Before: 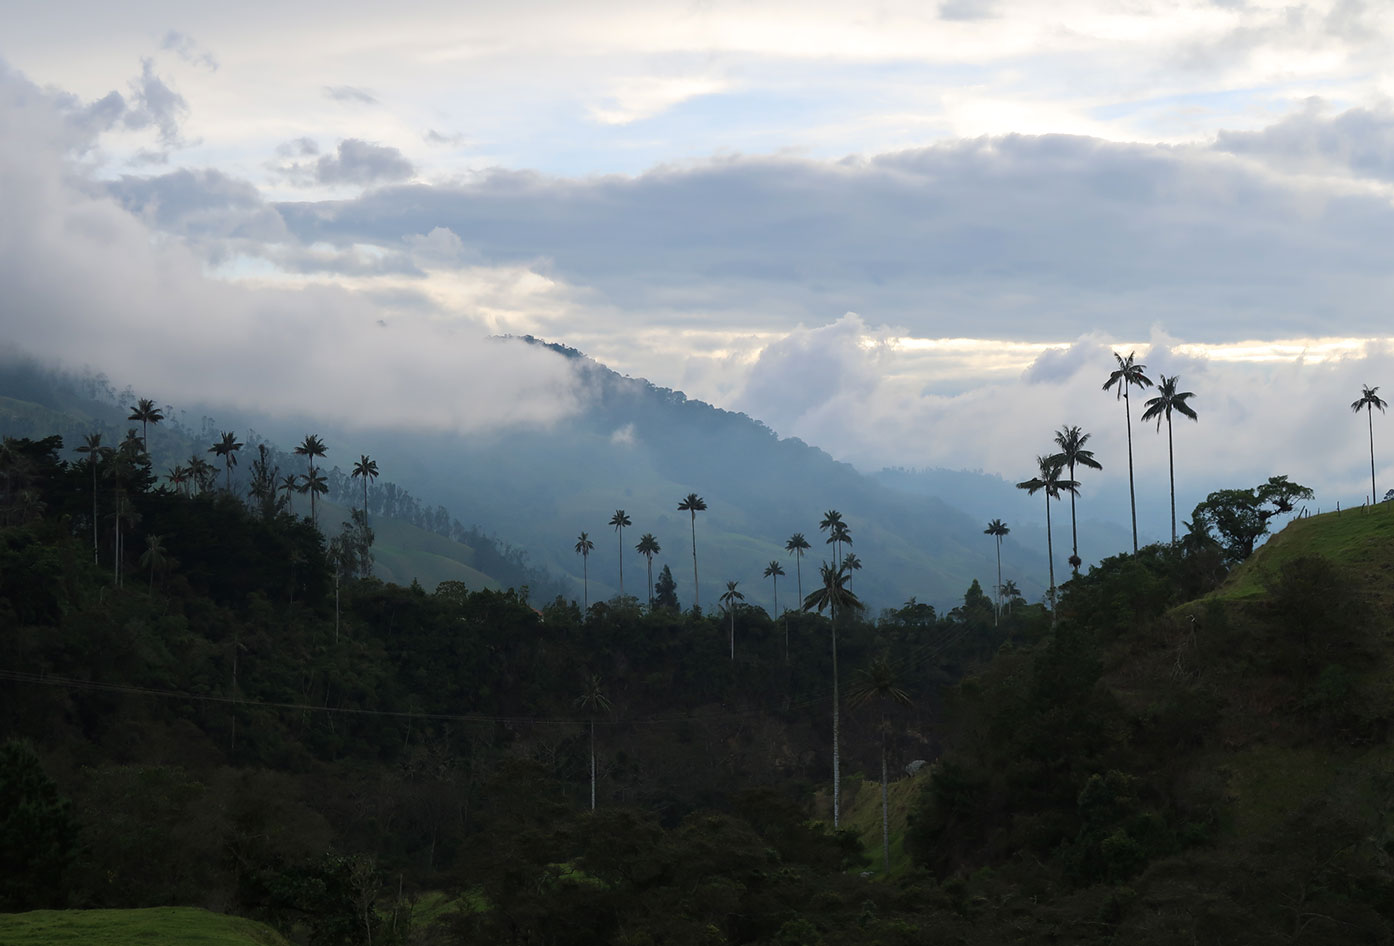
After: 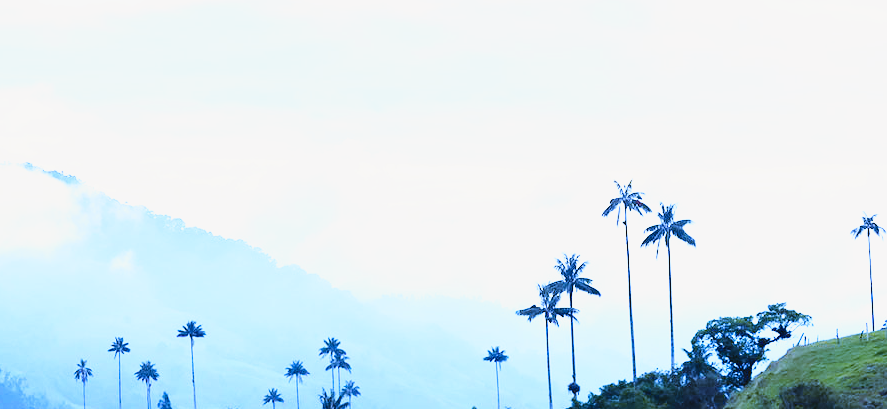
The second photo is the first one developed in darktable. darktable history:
tone curve: curves: ch0 [(0, 0.021) (0.049, 0.044) (0.152, 0.14) (0.328, 0.377) (0.473, 0.543) (0.641, 0.705) (0.85, 0.894) (1, 0.969)]; ch1 [(0, 0) (0.302, 0.331) (0.433, 0.432) (0.472, 0.47) (0.502, 0.503) (0.527, 0.521) (0.564, 0.58) (0.614, 0.626) (0.677, 0.701) (0.859, 0.885) (1, 1)]; ch2 [(0, 0) (0.33, 0.301) (0.447, 0.44) (0.487, 0.496) (0.502, 0.516) (0.535, 0.563) (0.565, 0.593) (0.608, 0.638) (1, 1)], color space Lab, independent channels, preserve colors none
white balance: red 0.766, blue 1.537
exposure: black level correction 0, exposure 1 EV, compensate exposure bias true, compensate highlight preservation false
crop: left 36.005%, top 18.293%, right 0.31%, bottom 38.444%
base curve: curves: ch0 [(0, 0.003) (0.001, 0.002) (0.006, 0.004) (0.02, 0.022) (0.048, 0.086) (0.094, 0.234) (0.162, 0.431) (0.258, 0.629) (0.385, 0.8) (0.548, 0.918) (0.751, 0.988) (1, 1)], preserve colors none
